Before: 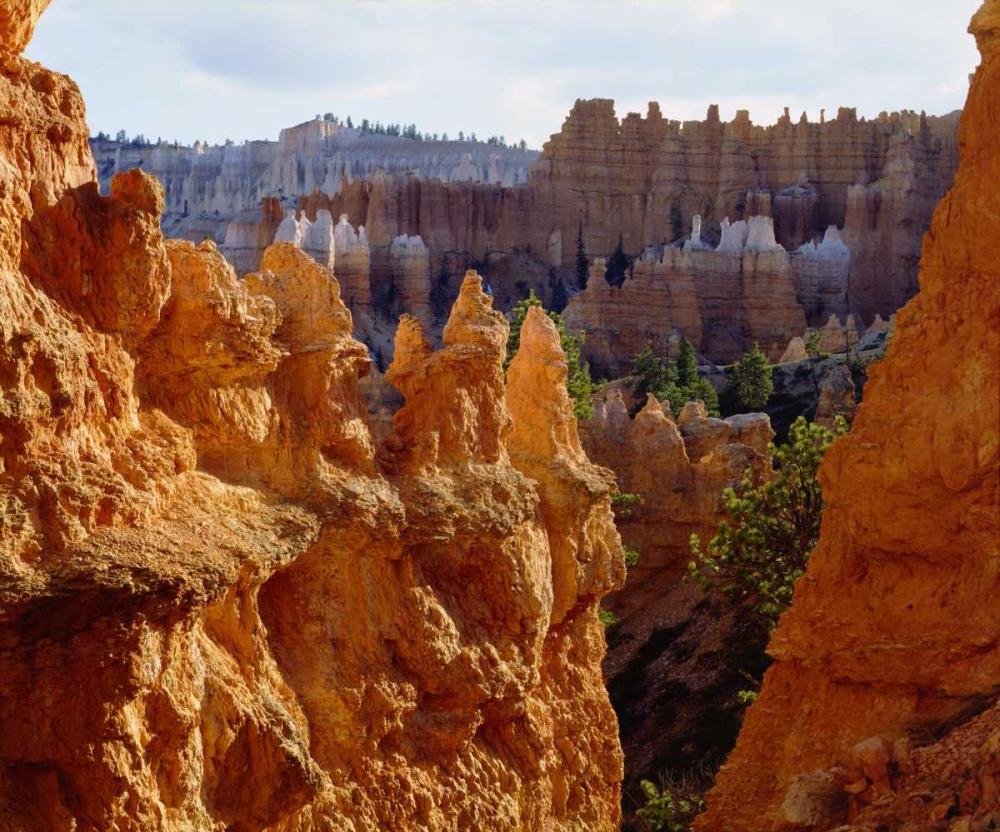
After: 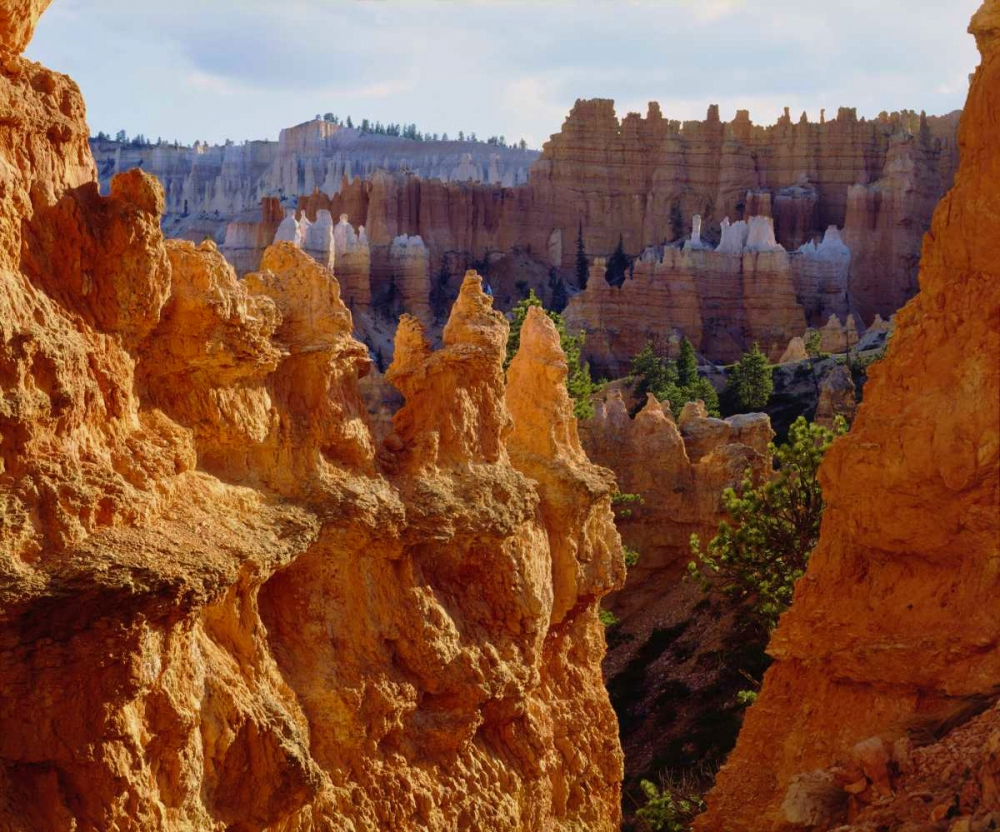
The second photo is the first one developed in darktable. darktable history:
shadows and highlights: shadows 25, white point adjustment -3, highlights -30
white balance: red 1, blue 1
velvia: on, module defaults
